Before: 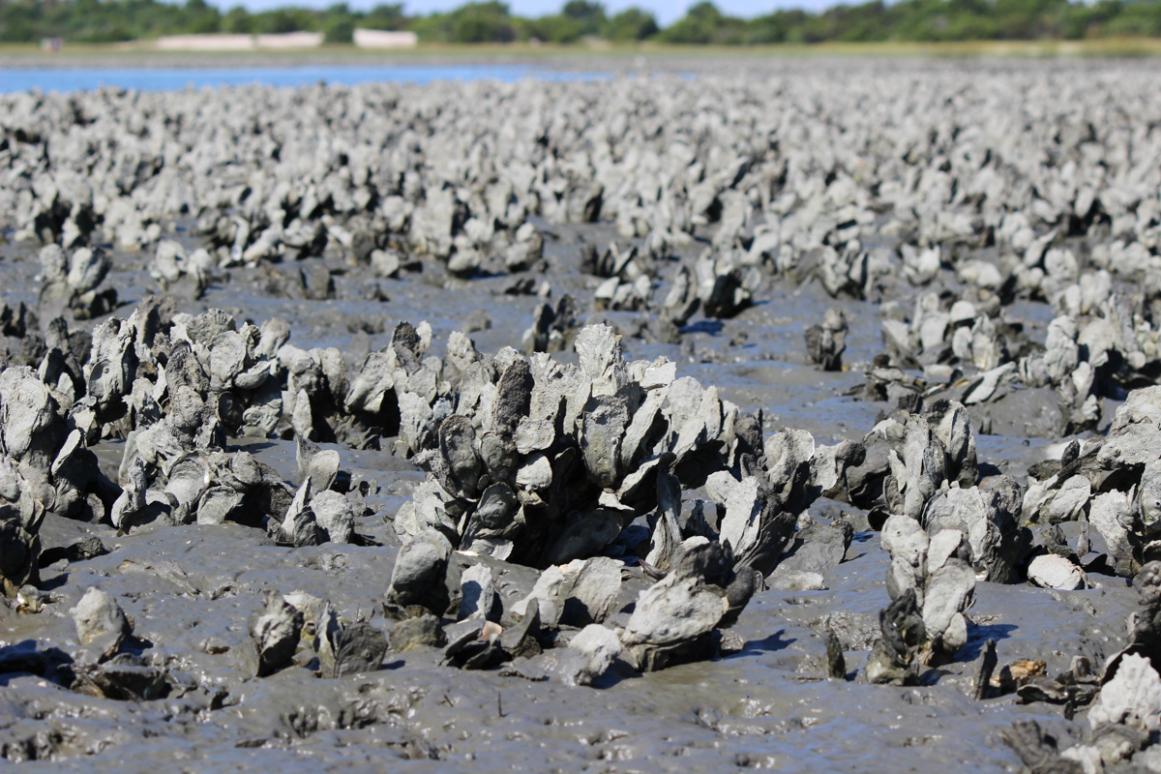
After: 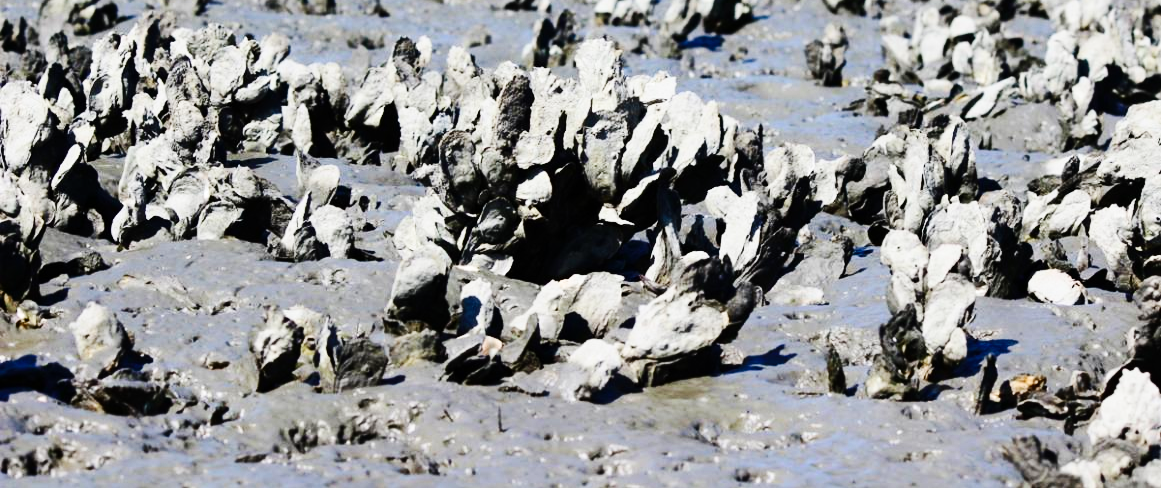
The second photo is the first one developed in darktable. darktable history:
base curve: curves: ch0 [(0, 0) (0.036, 0.025) (0.121, 0.166) (0.206, 0.329) (0.605, 0.79) (1, 1)], exposure shift 0.01, preserve colors none
contrast brightness saturation: contrast 0.225
crop and rotate: top 36.875%
